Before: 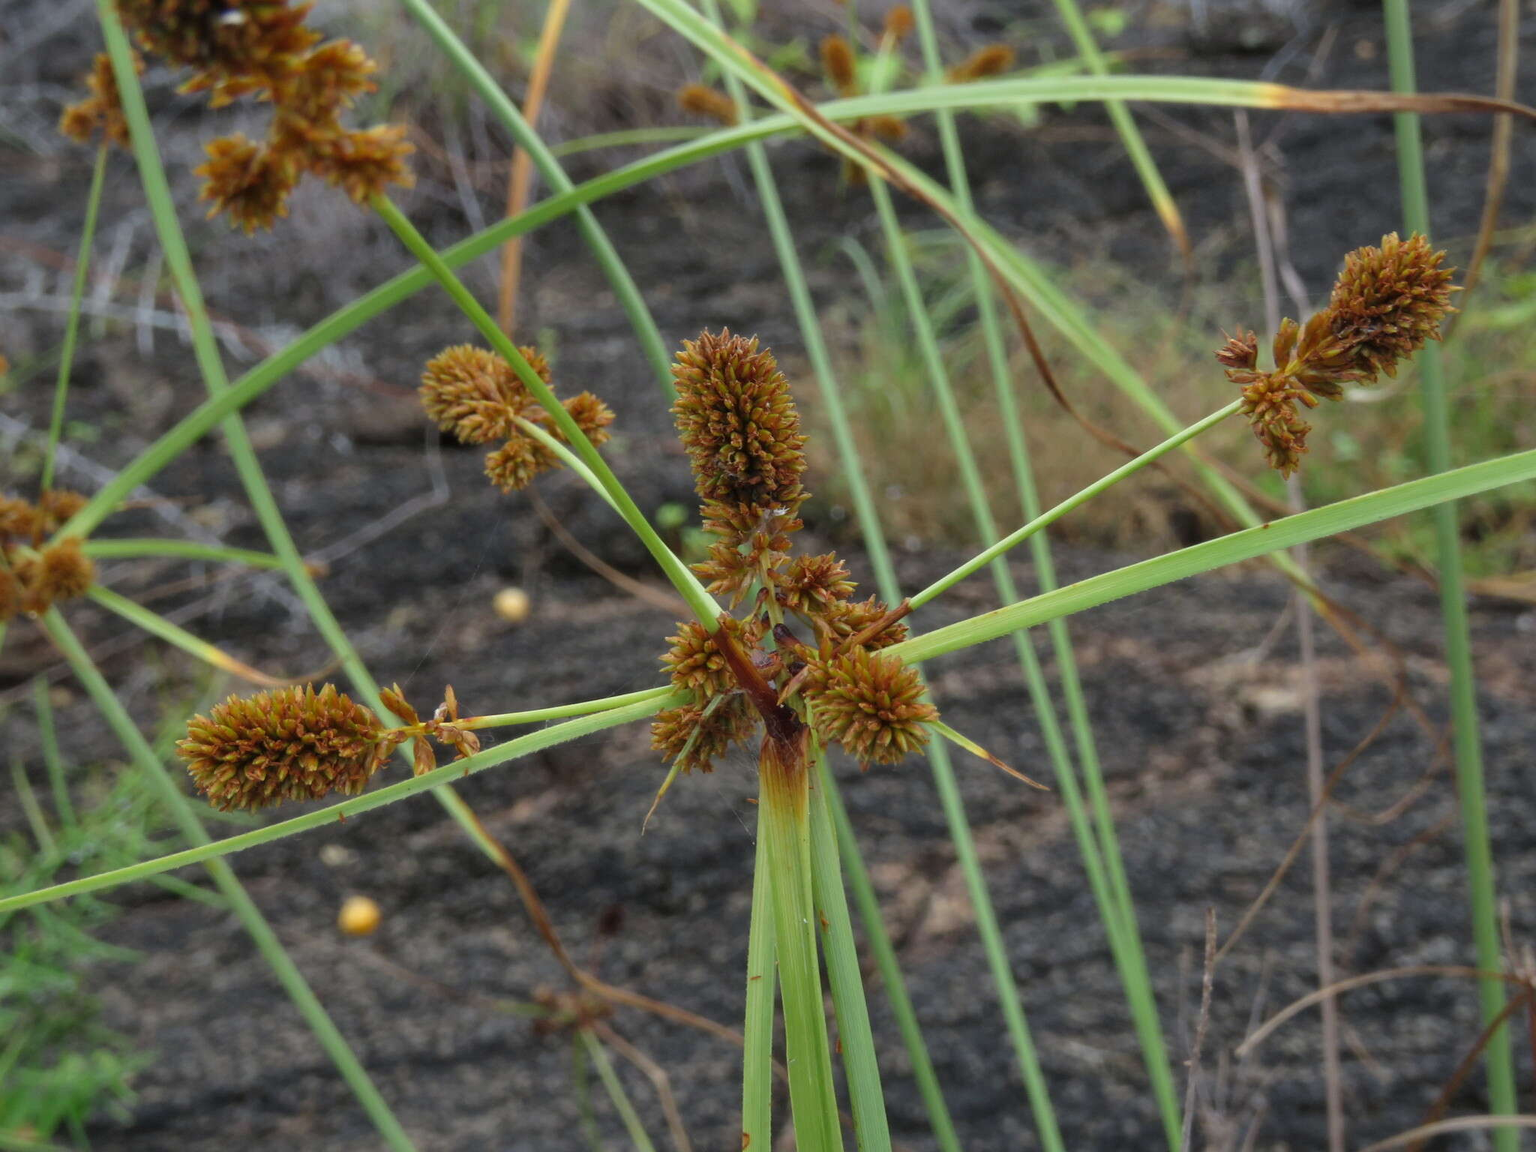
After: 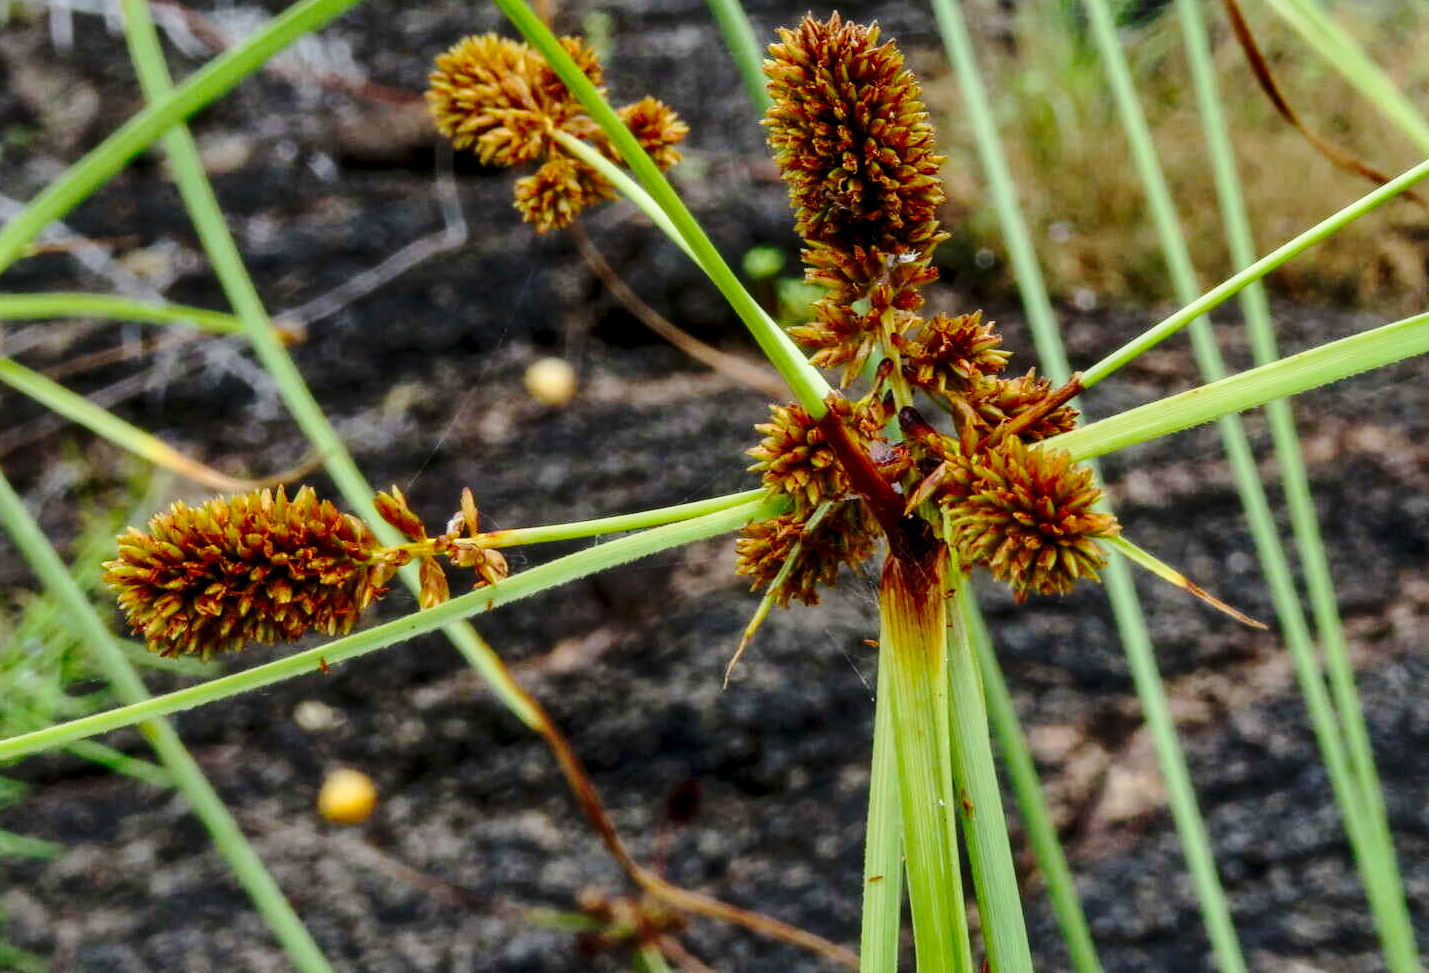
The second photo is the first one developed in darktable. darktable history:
contrast brightness saturation: contrast 0.151, brightness -0.008, saturation 0.097
base curve: curves: ch0 [(0, 0) (0.032, 0.037) (0.105, 0.228) (0.435, 0.76) (0.856, 0.983) (1, 1)], preserve colors none
exposure: black level correction 0.011, exposure -0.484 EV, compensate exposure bias true, compensate highlight preservation false
local contrast: on, module defaults
crop: left 6.476%, top 27.671%, right 23.746%, bottom 8.98%
